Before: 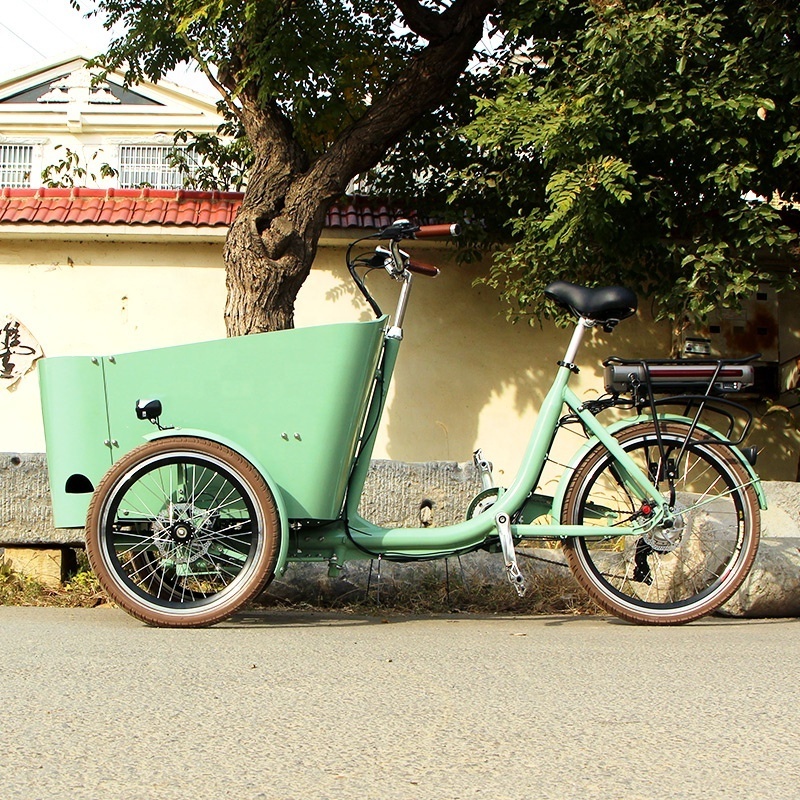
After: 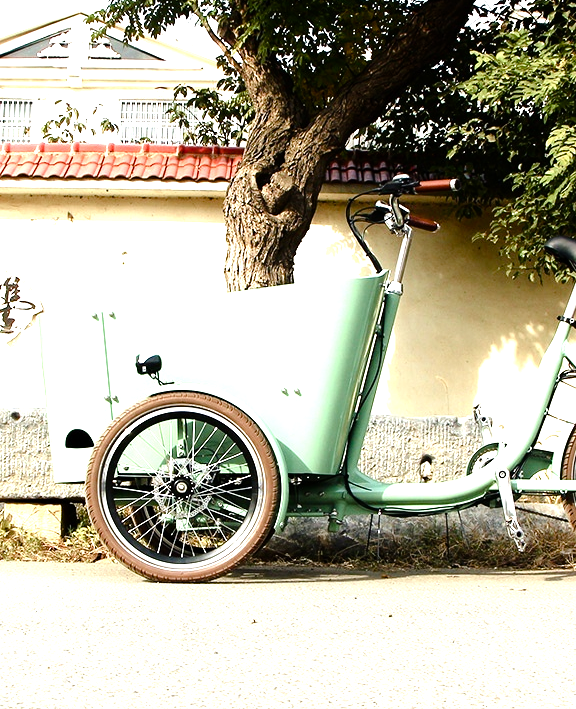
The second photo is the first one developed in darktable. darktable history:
color balance rgb: perceptual saturation grading › global saturation 20%, perceptual saturation grading › highlights -49.2%, perceptual saturation grading › shadows 25.706%
tone equalizer: -8 EV -1.11 EV, -7 EV -1.03 EV, -6 EV -0.828 EV, -5 EV -0.567 EV, -3 EV 0.611 EV, -2 EV 0.873 EV, -1 EV 1 EV, +0 EV 1.07 EV, mask exposure compensation -0.5 EV
crop: top 5.747%, right 27.889%, bottom 5.549%
